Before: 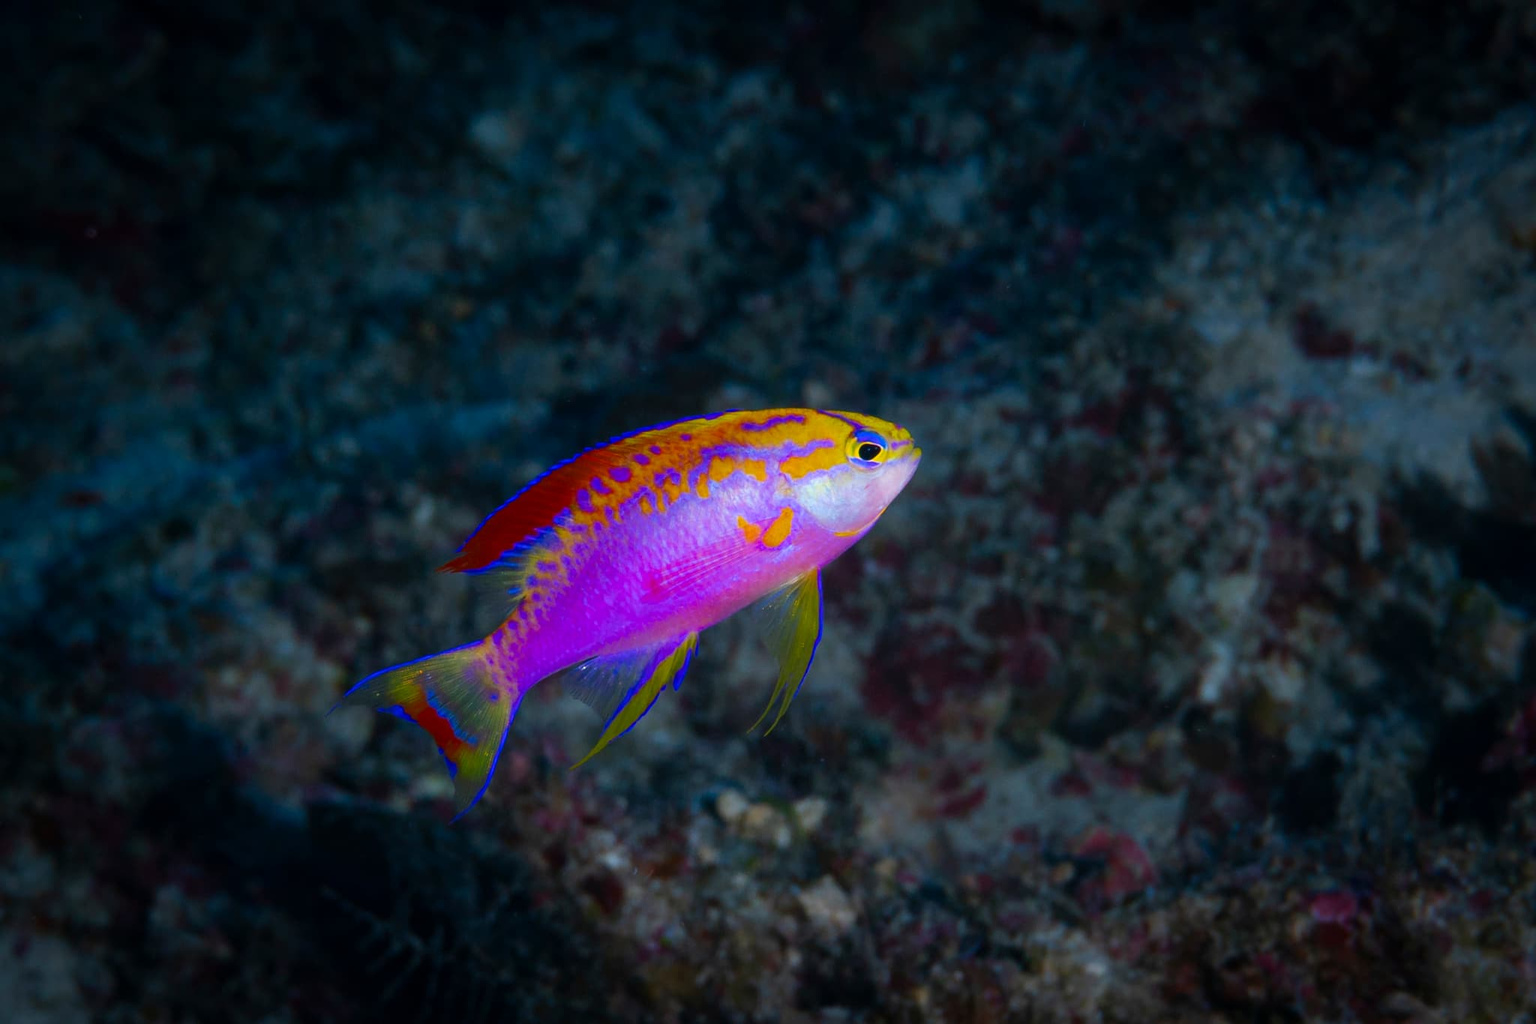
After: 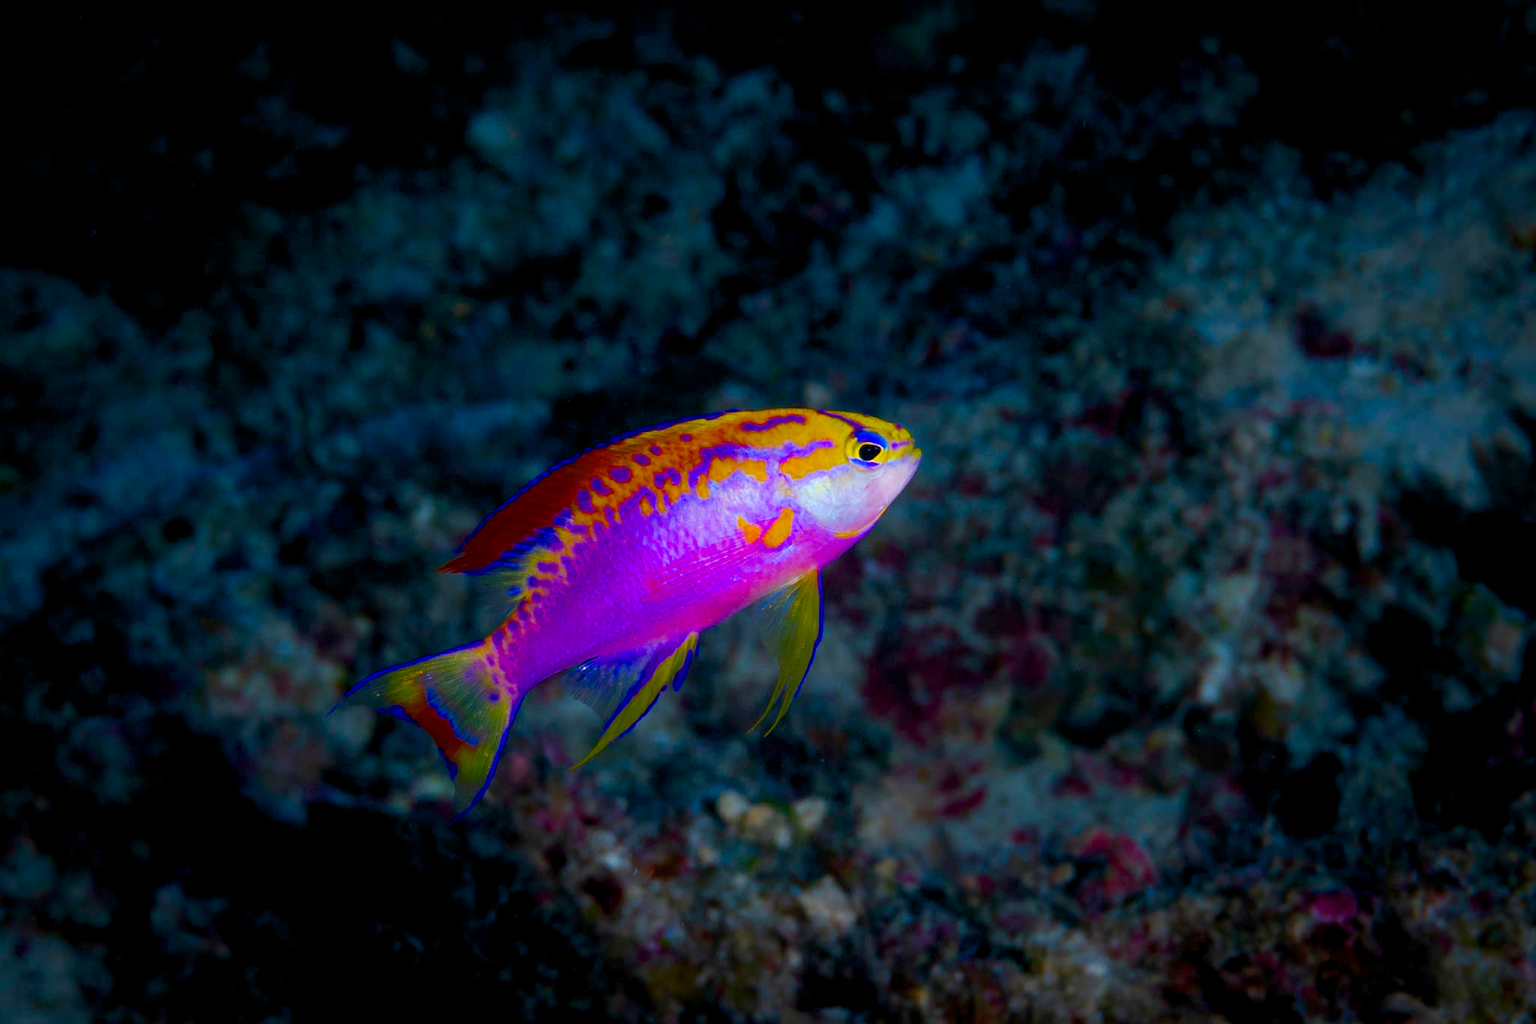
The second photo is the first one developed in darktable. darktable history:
color balance rgb: global offset › luminance -0.431%, perceptual saturation grading › global saturation 23.495%, perceptual saturation grading › highlights -23.971%, perceptual saturation grading › mid-tones 24.603%, perceptual saturation grading › shadows 38.803%
